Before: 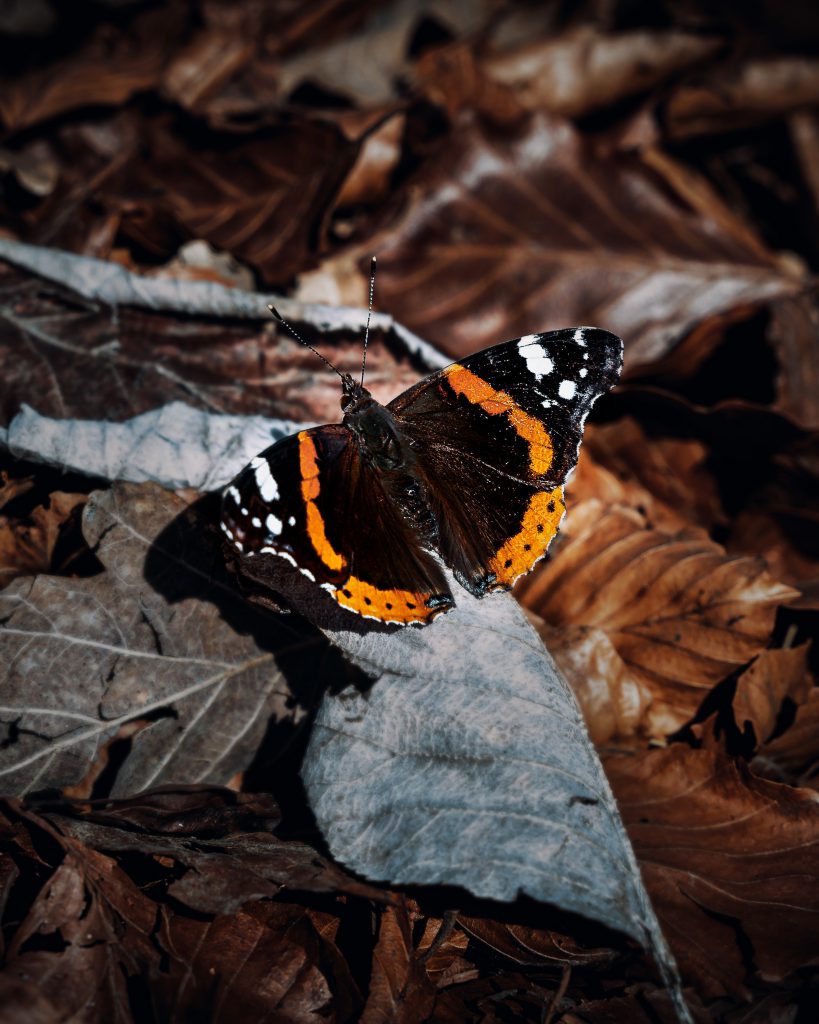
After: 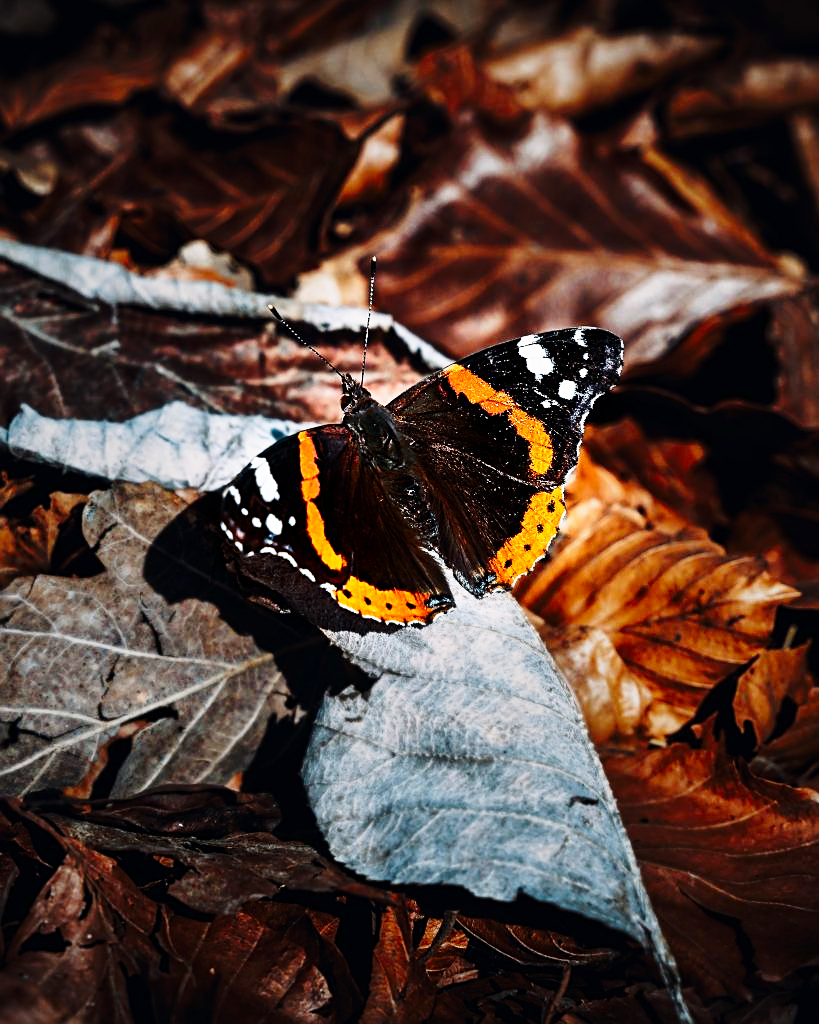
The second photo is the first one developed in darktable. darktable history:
base curve: curves: ch0 [(0, 0) (0.028, 0.03) (0.121, 0.232) (0.46, 0.748) (0.859, 0.968) (1, 1)], preserve colors none
contrast brightness saturation: contrast 0.08, saturation 0.2
sharpen: on, module defaults
